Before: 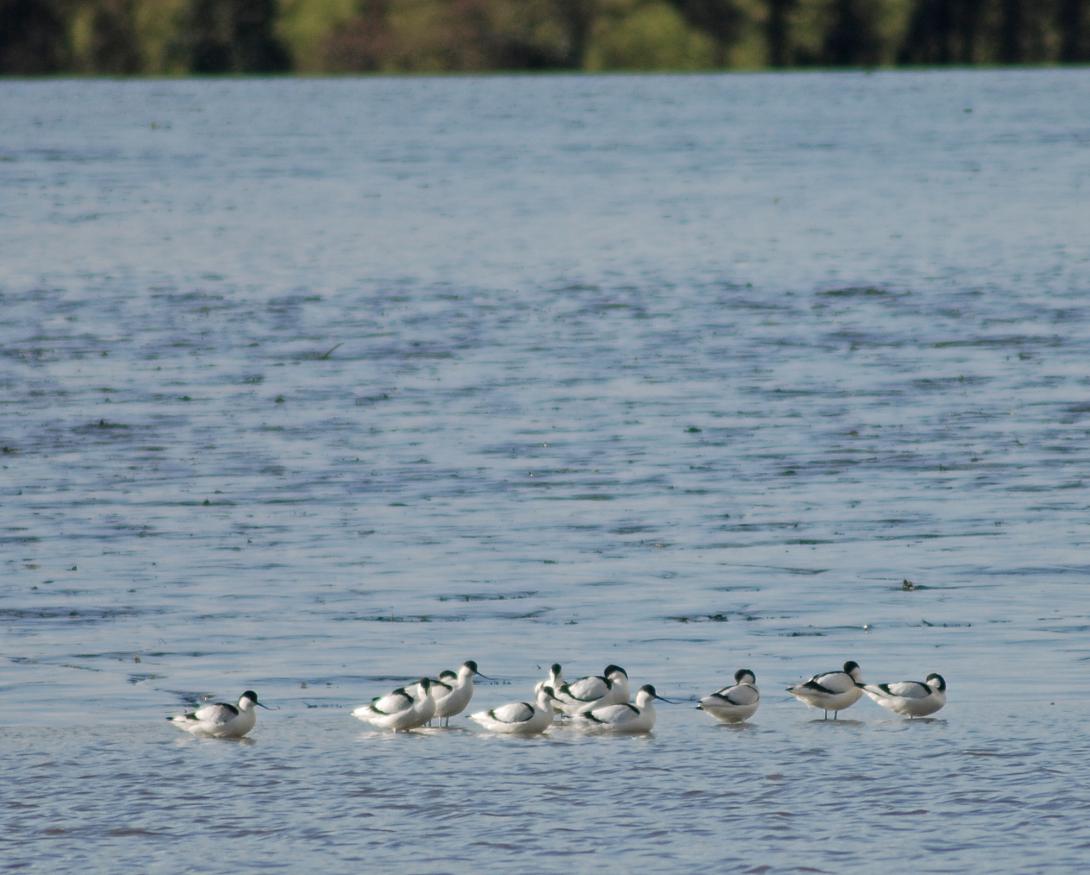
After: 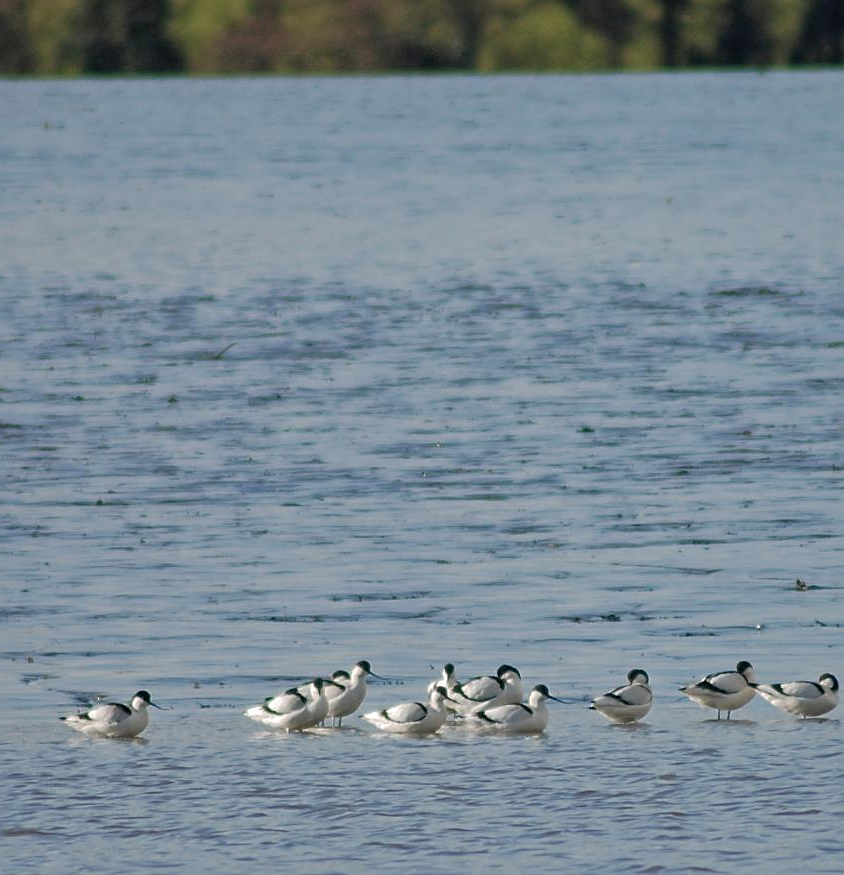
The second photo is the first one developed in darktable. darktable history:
crop: left 9.887%, right 12.672%
sharpen: on, module defaults
shadows and highlights: shadows 39.82, highlights -59.97
